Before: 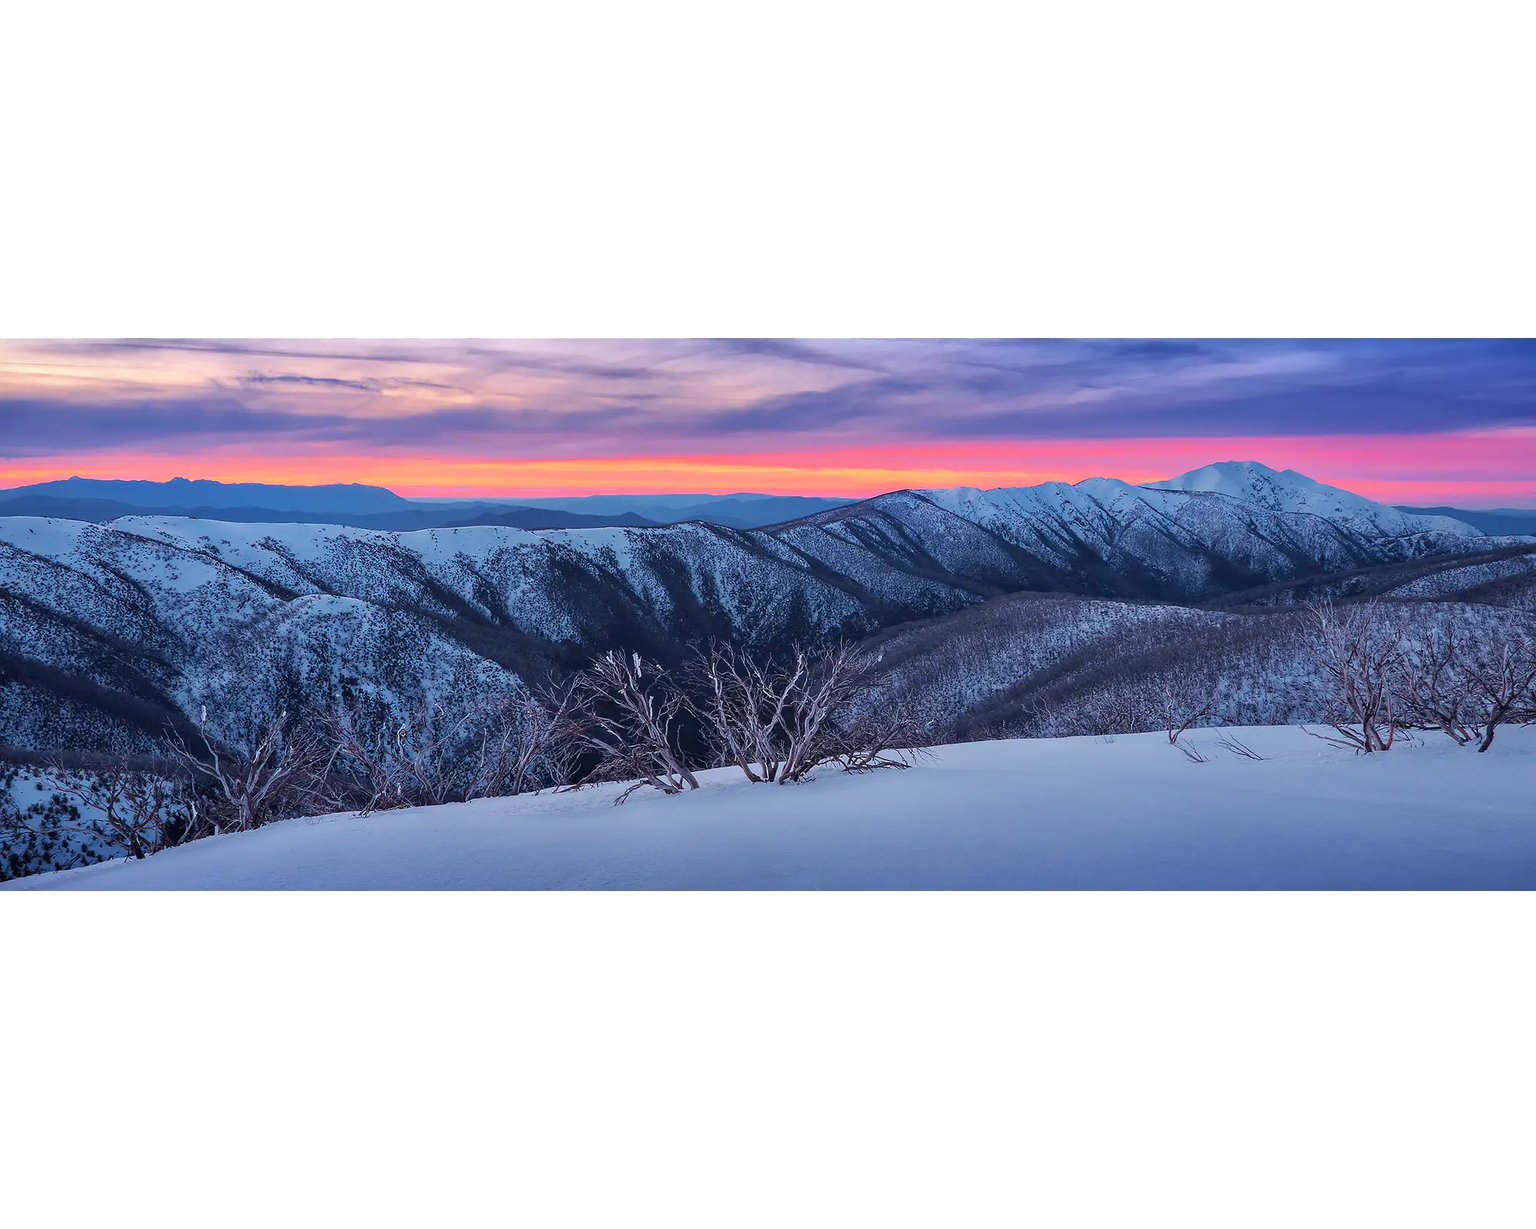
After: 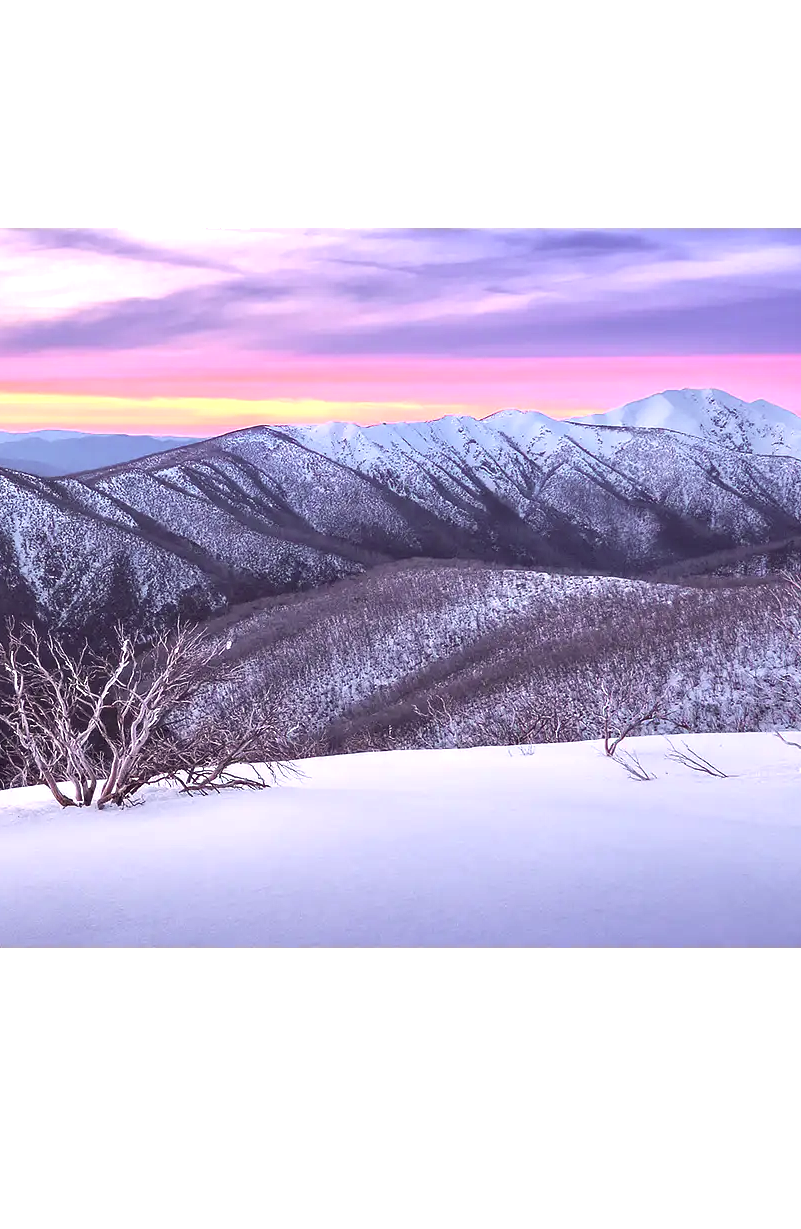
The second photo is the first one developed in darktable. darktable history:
crop: left 45.88%, top 13.31%, right 14.027%, bottom 9.835%
color correction: highlights a* 10.23, highlights b* 9.65, shadows a* 7.95, shadows b* 7.97, saturation 0.82
exposure: black level correction 0, exposure 1.279 EV, compensate highlight preservation false
